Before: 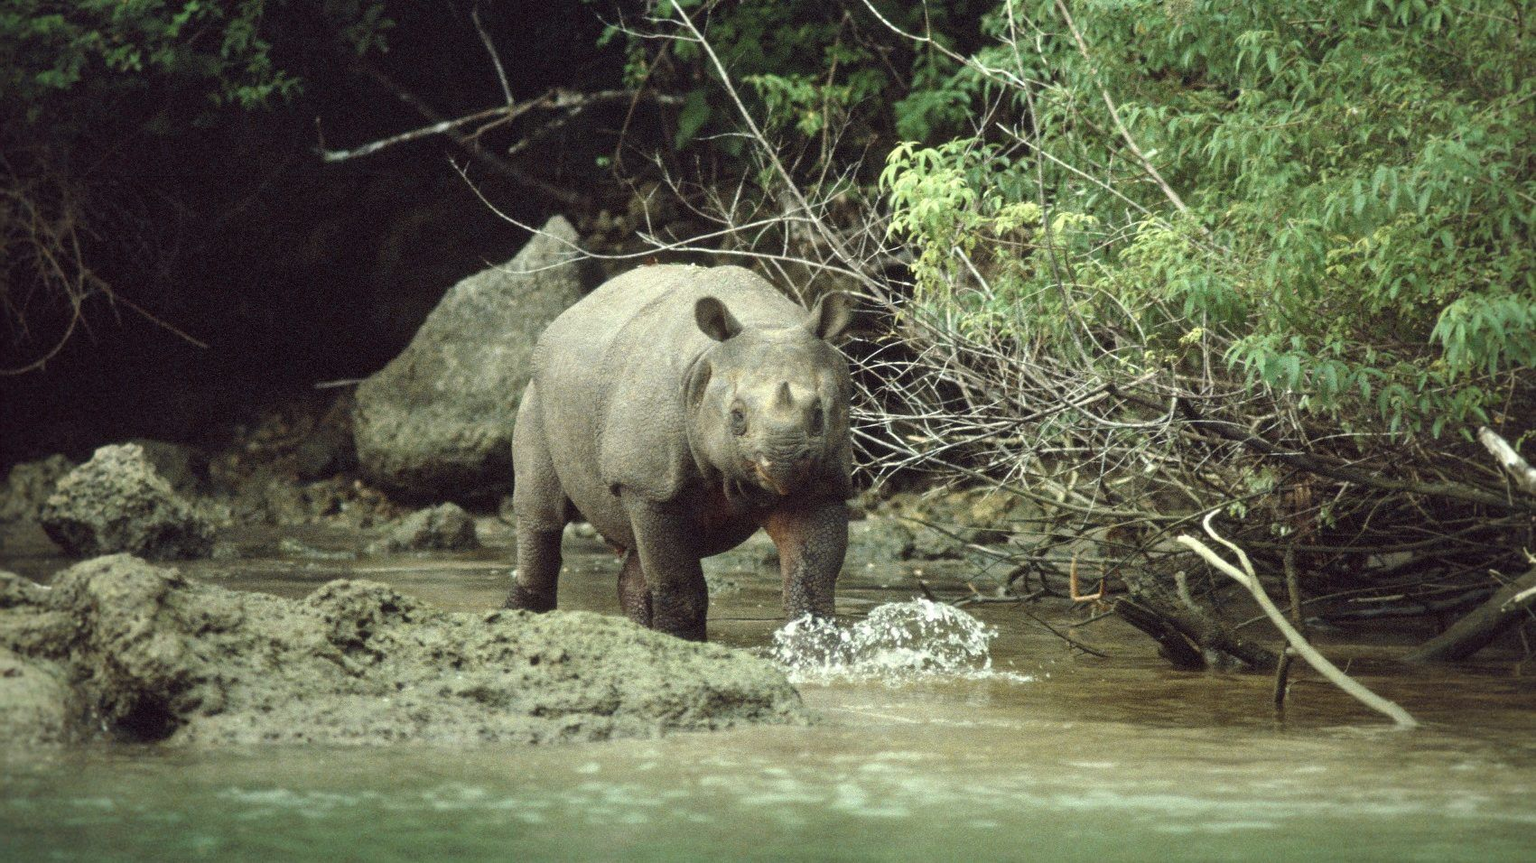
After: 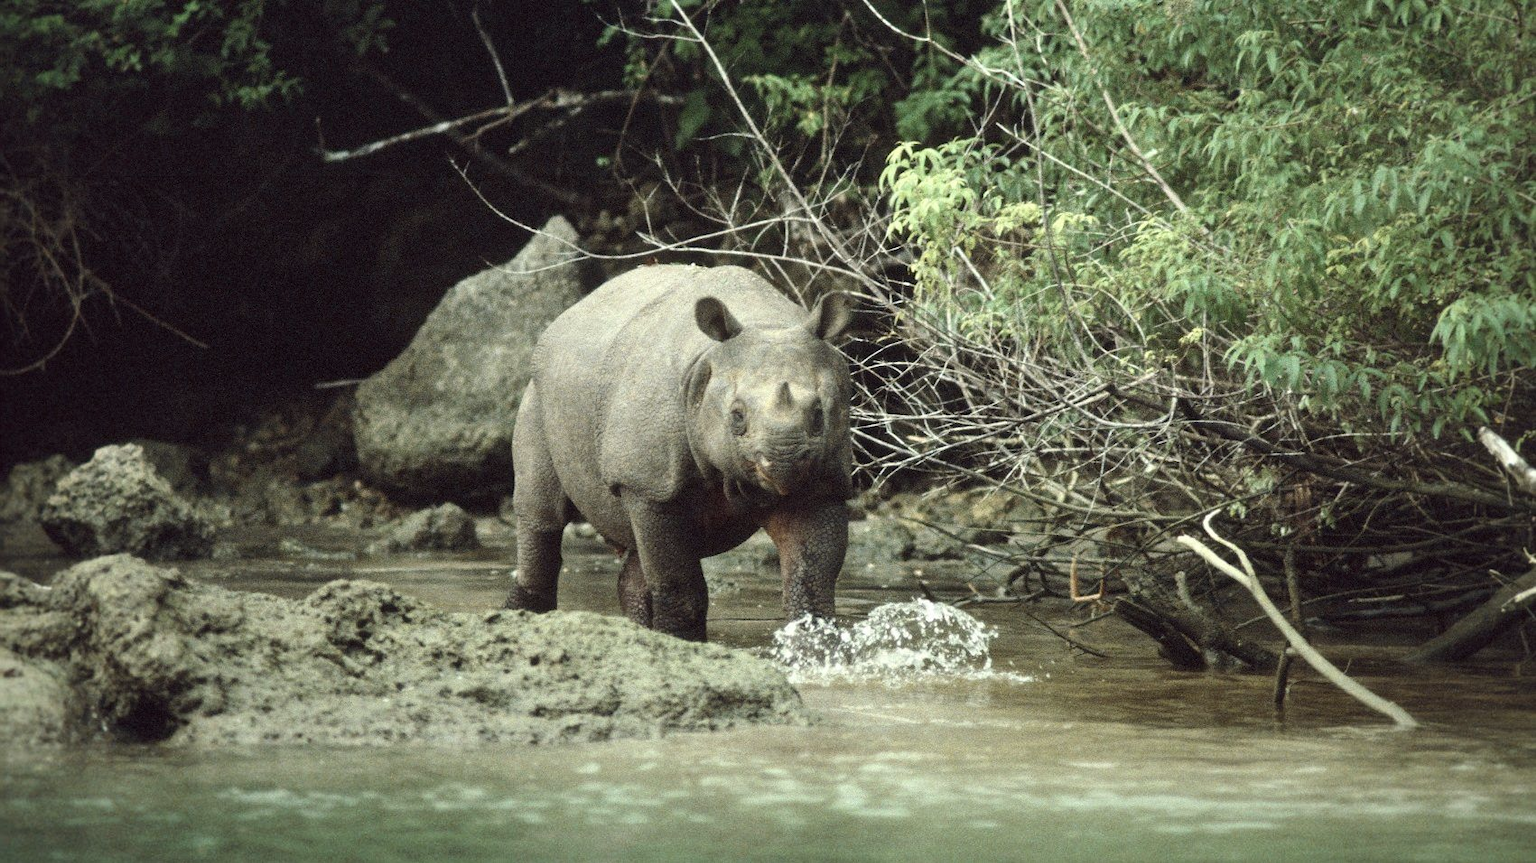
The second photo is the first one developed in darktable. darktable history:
contrast brightness saturation: contrast 0.114, saturation -0.162
